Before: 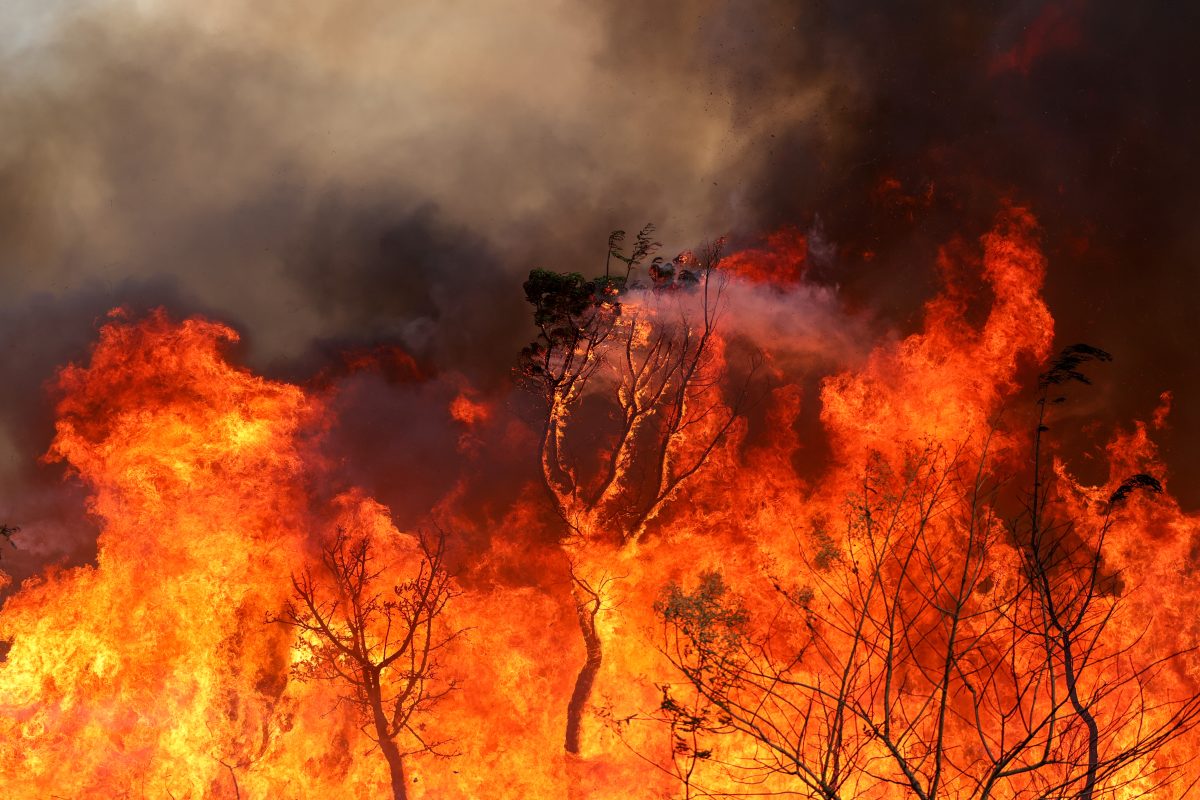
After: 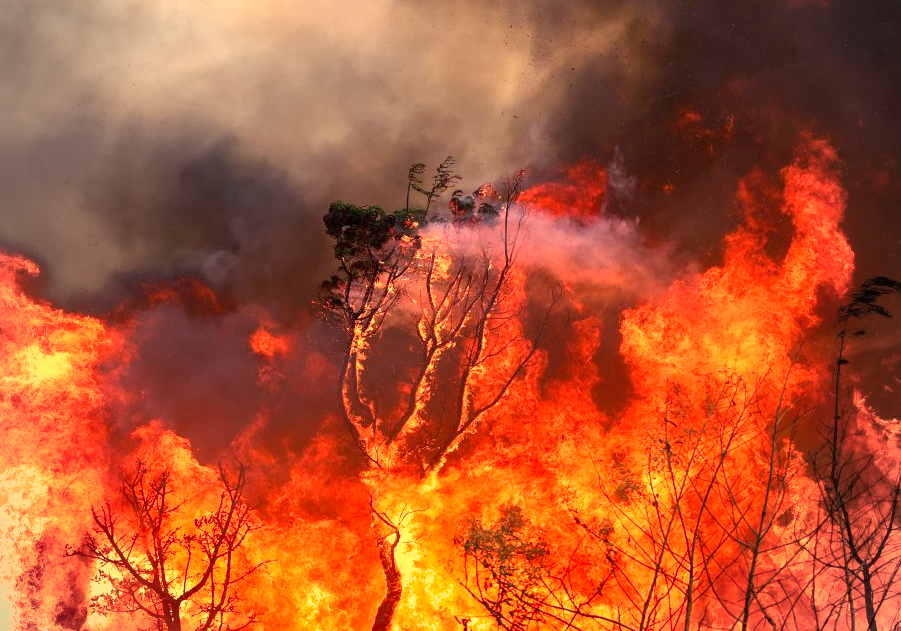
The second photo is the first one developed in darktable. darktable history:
vignetting: fall-off radius 61.16%, unbound false
crop: left 16.733%, top 8.448%, right 8.159%, bottom 12.665%
exposure: black level correction 0, exposure 1.121 EV, compensate highlight preservation false
shadows and highlights: shadows 24.75, highlights -47.88, soften with gaussian
